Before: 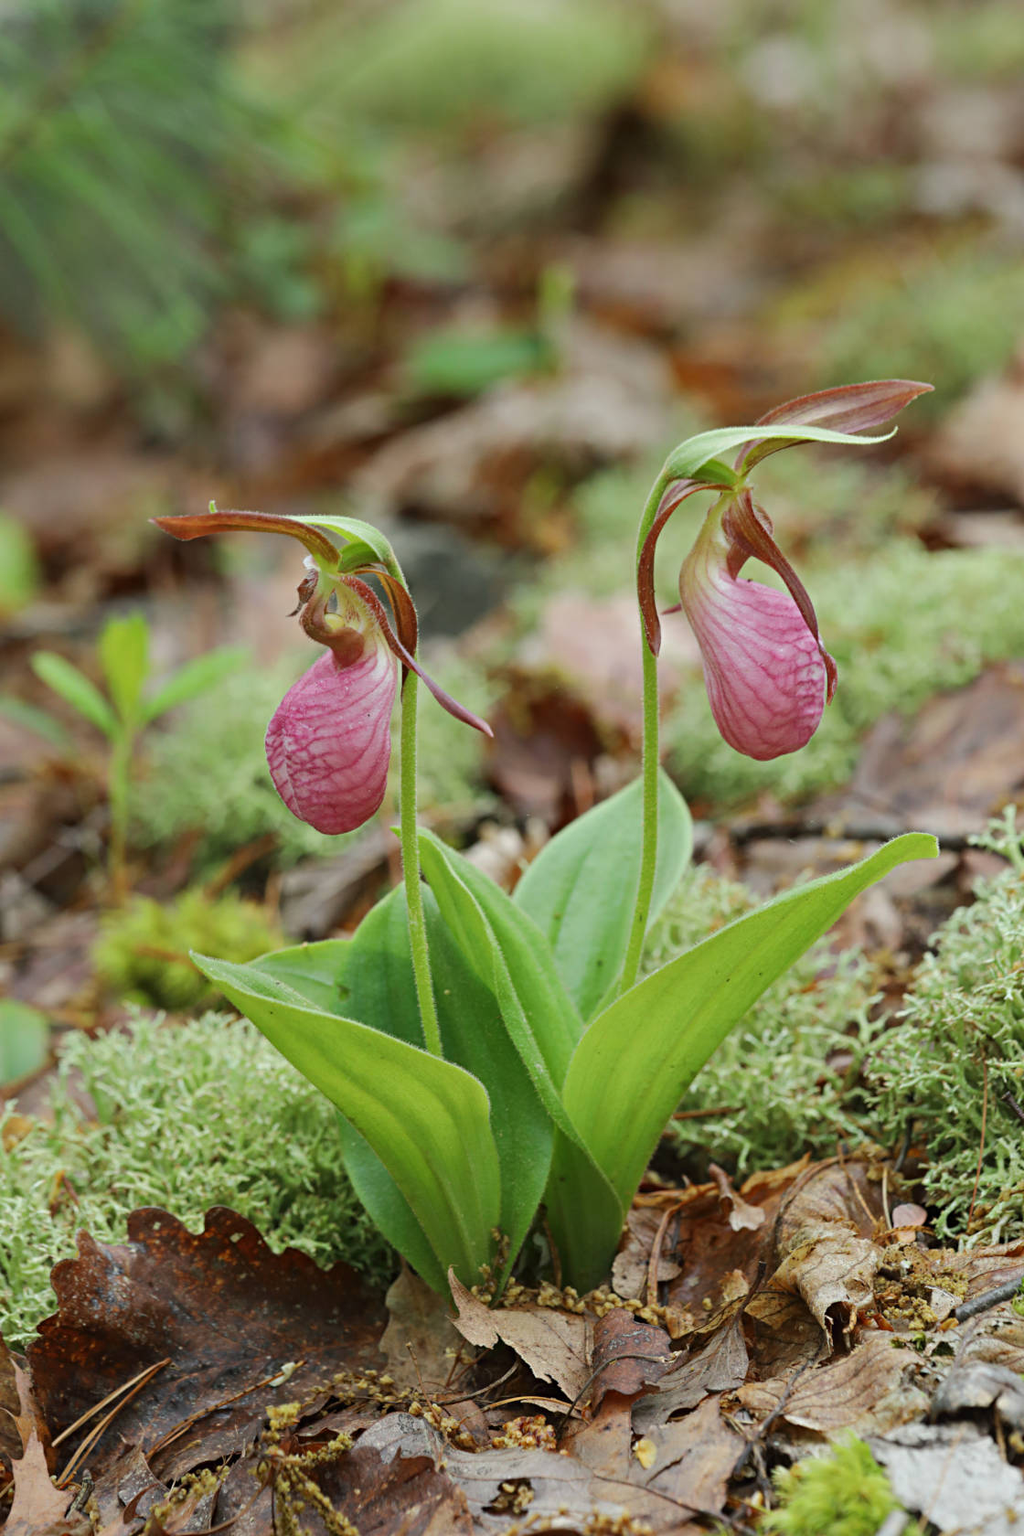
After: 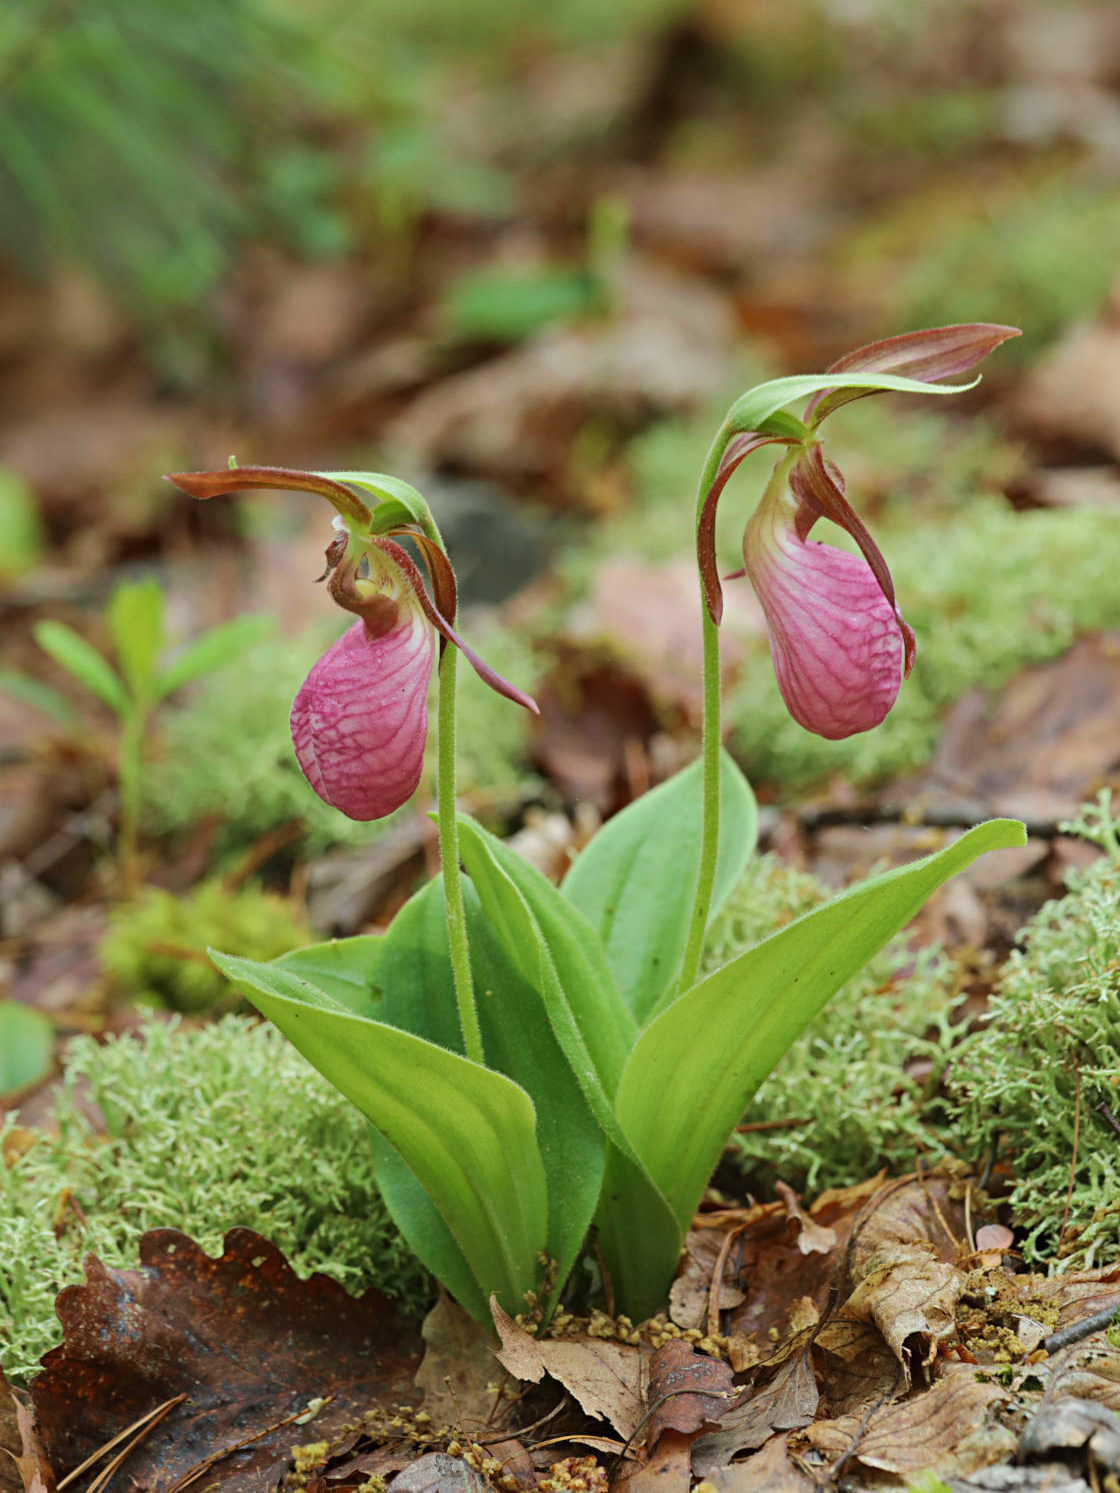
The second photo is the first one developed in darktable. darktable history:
crop and rotate: top 5.511%, bottom 5.582%
velvia: strength 30.06%
